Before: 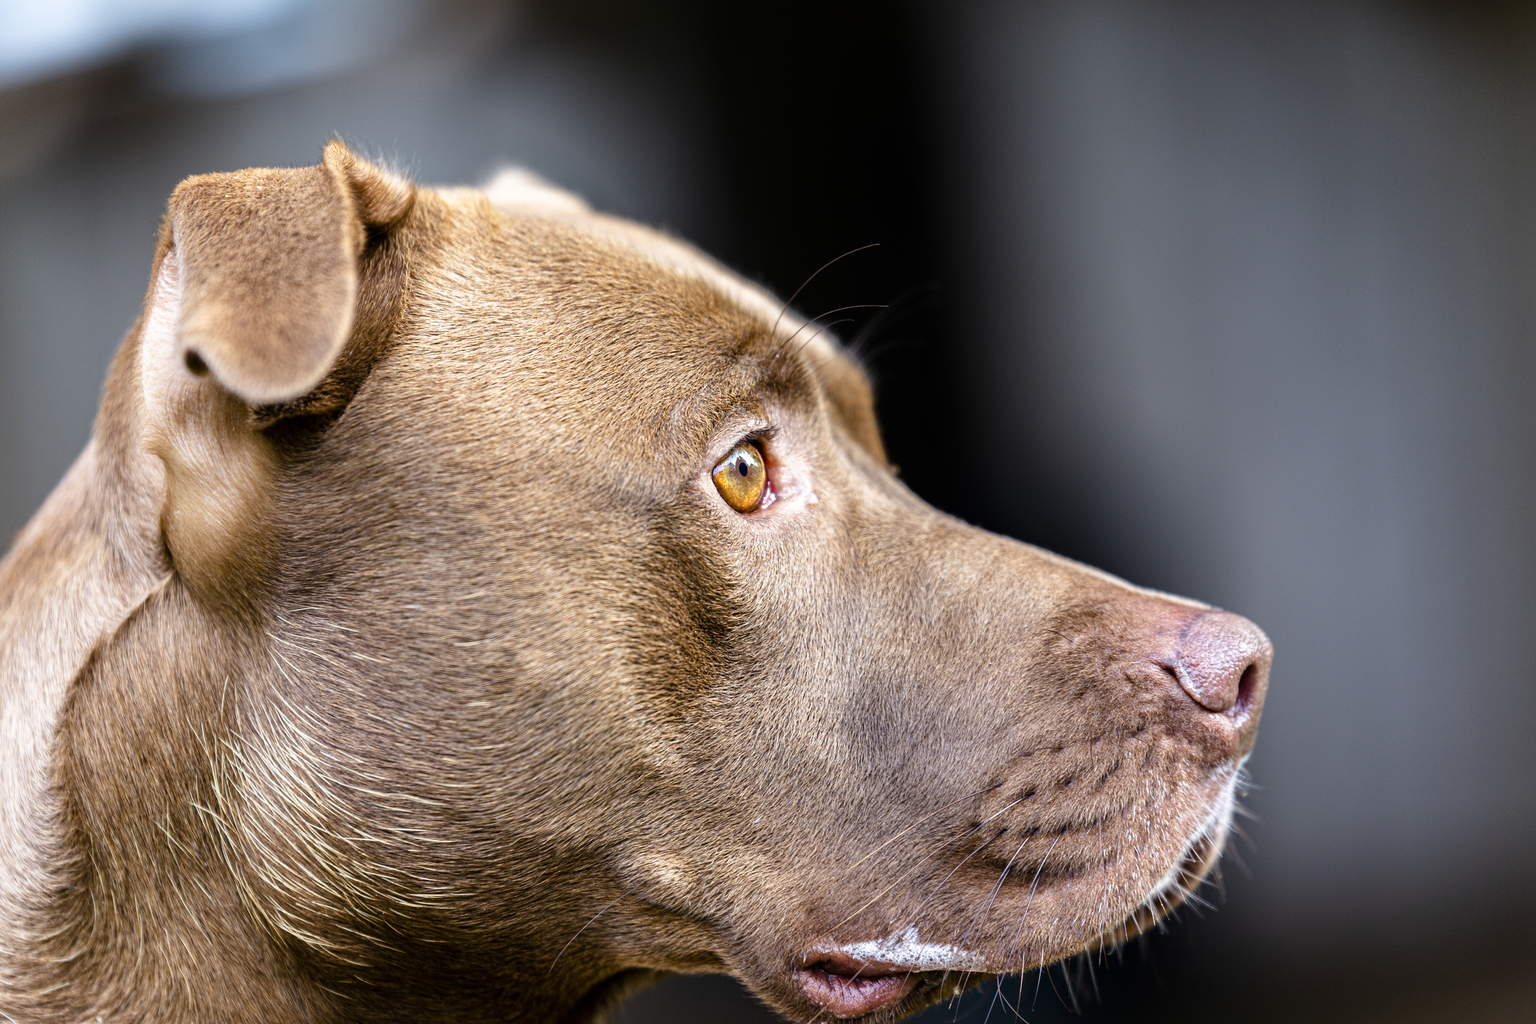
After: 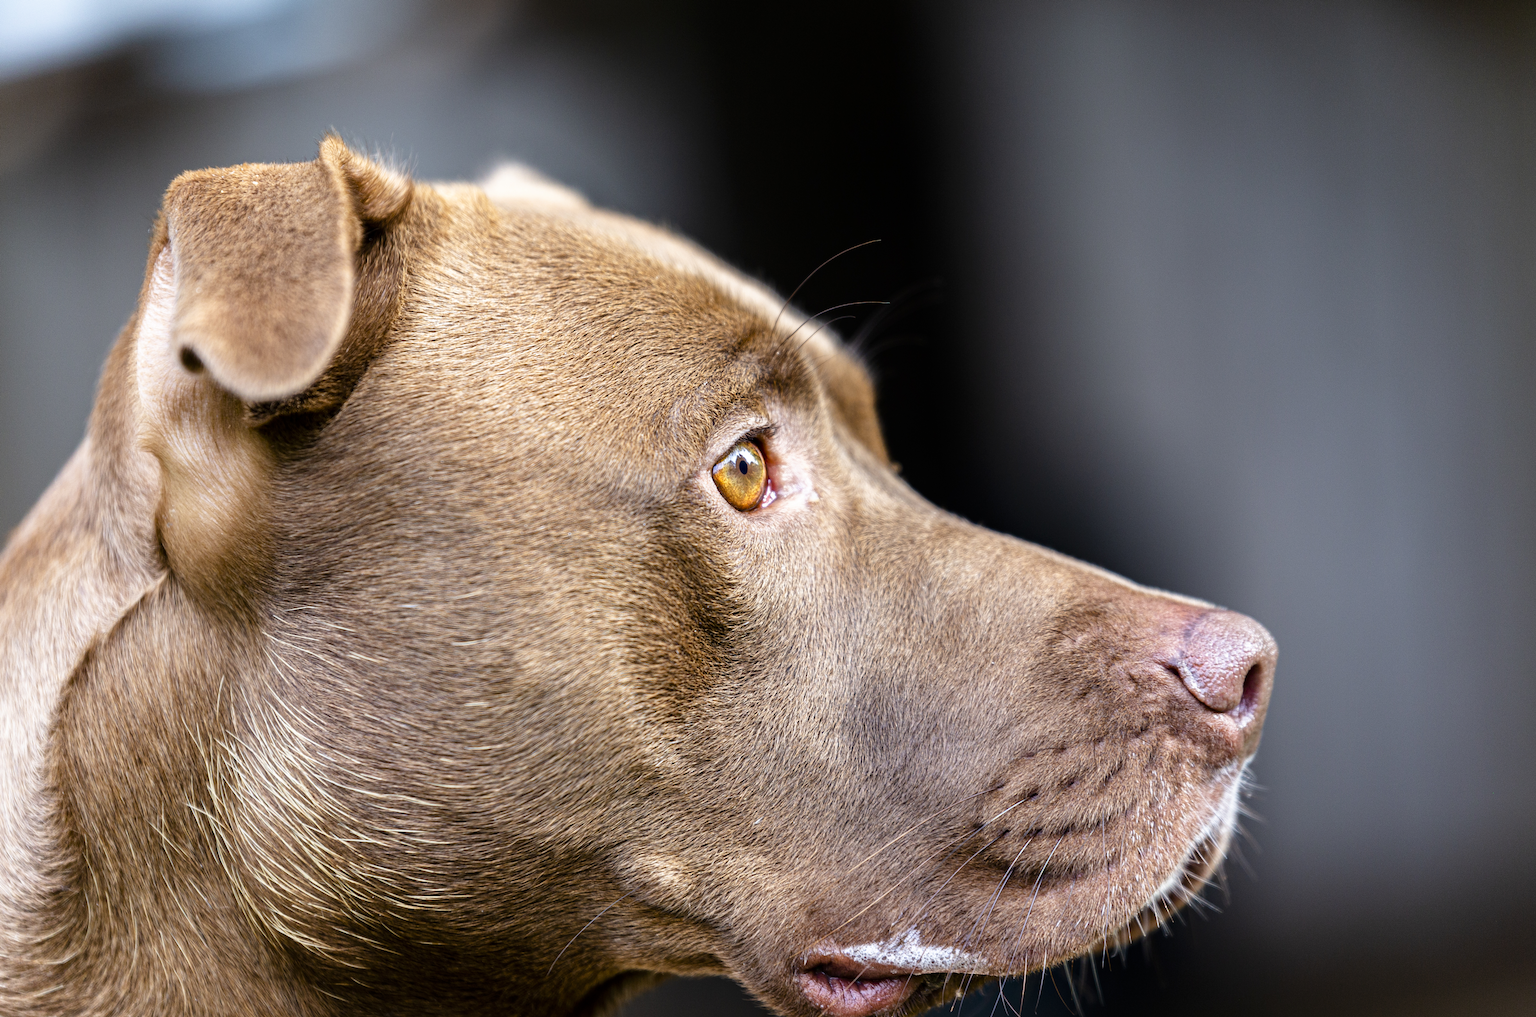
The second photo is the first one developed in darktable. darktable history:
crop: left 0.456%, top 0.649%, right 0.212%, bottom 0.817%
